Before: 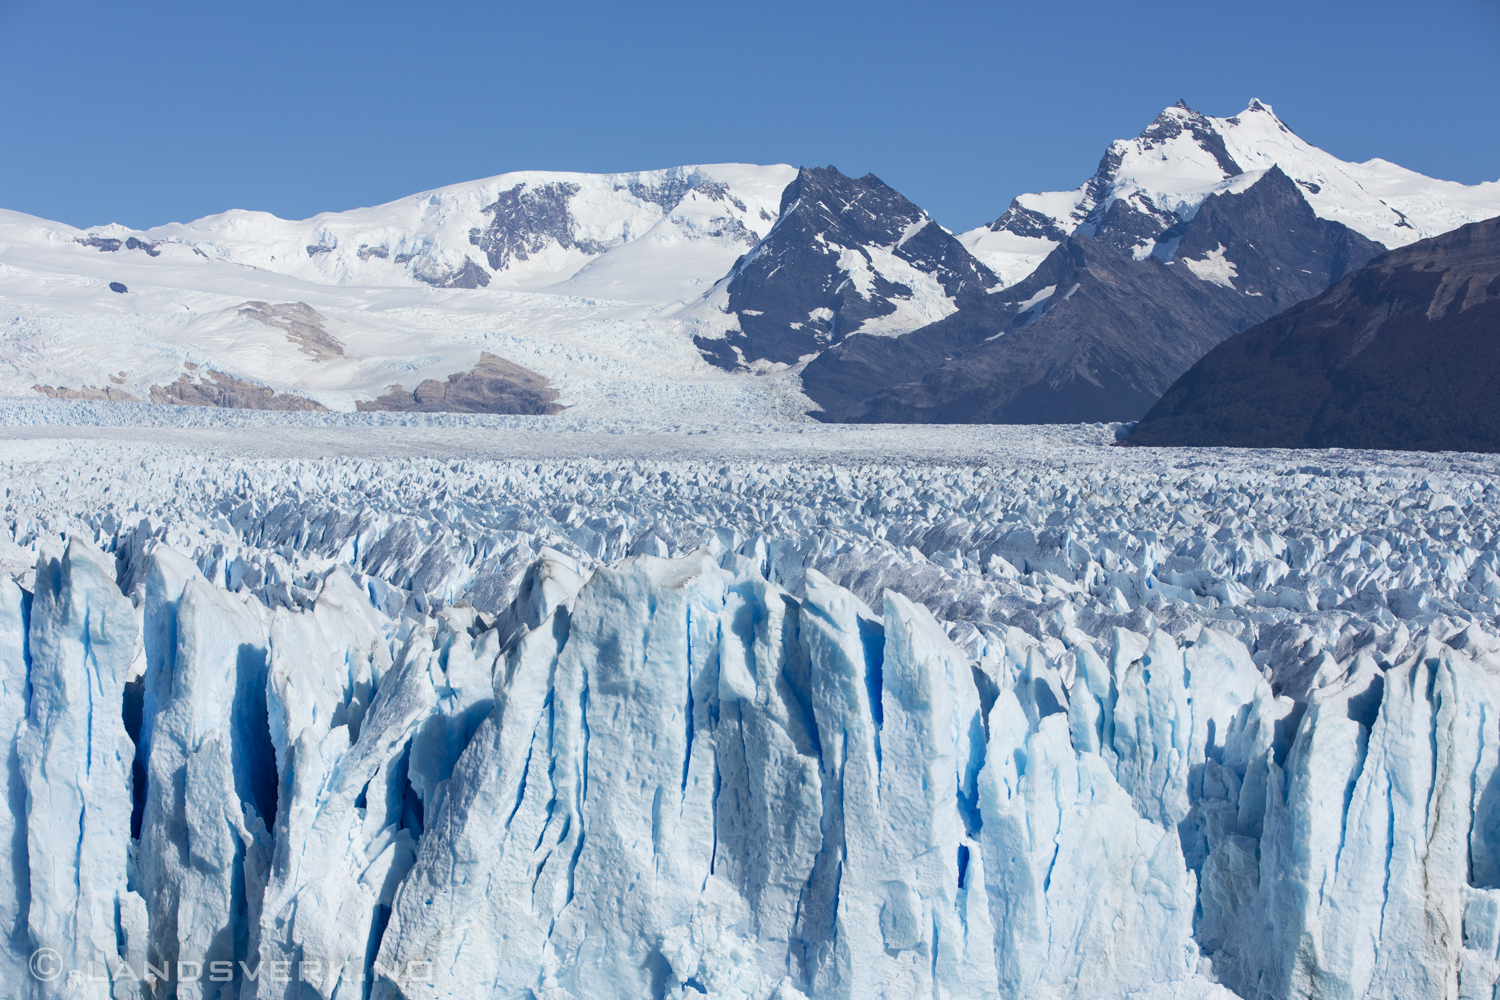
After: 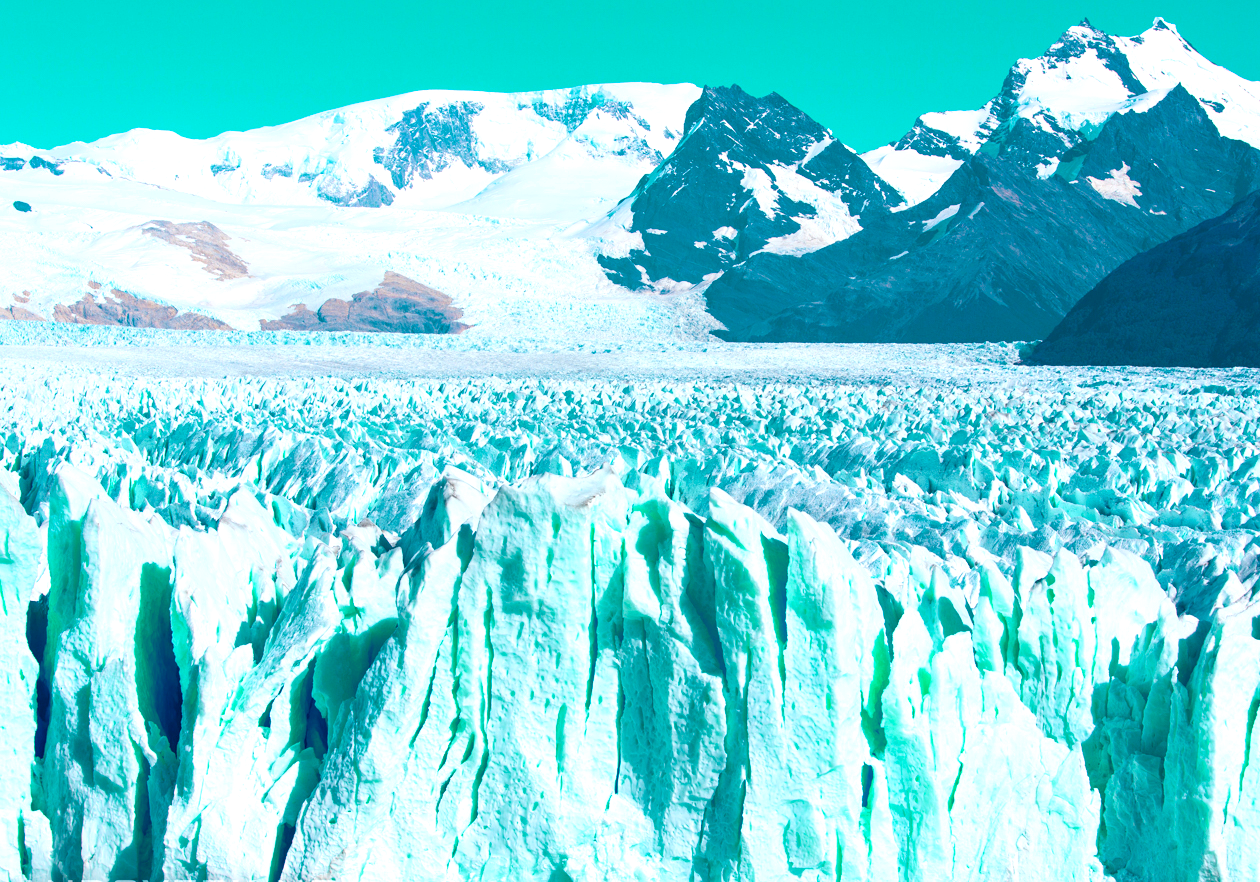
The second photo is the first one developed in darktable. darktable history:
color zones: curves: ch0 [(0.254, 0.492) (0.724, 0.62)]; ch1 [(0.25, 0.528) (0.719, 0.796)]; ch2 [(0, 0.472) (0.25, 0.5) (0.73, 0.184)]
crop: left 6.446%, top 8.188%, right 9.538%, bottom 3.548%
exposure: black level correction 0, exposure 0.5 EV, compensate highlight preservation false
